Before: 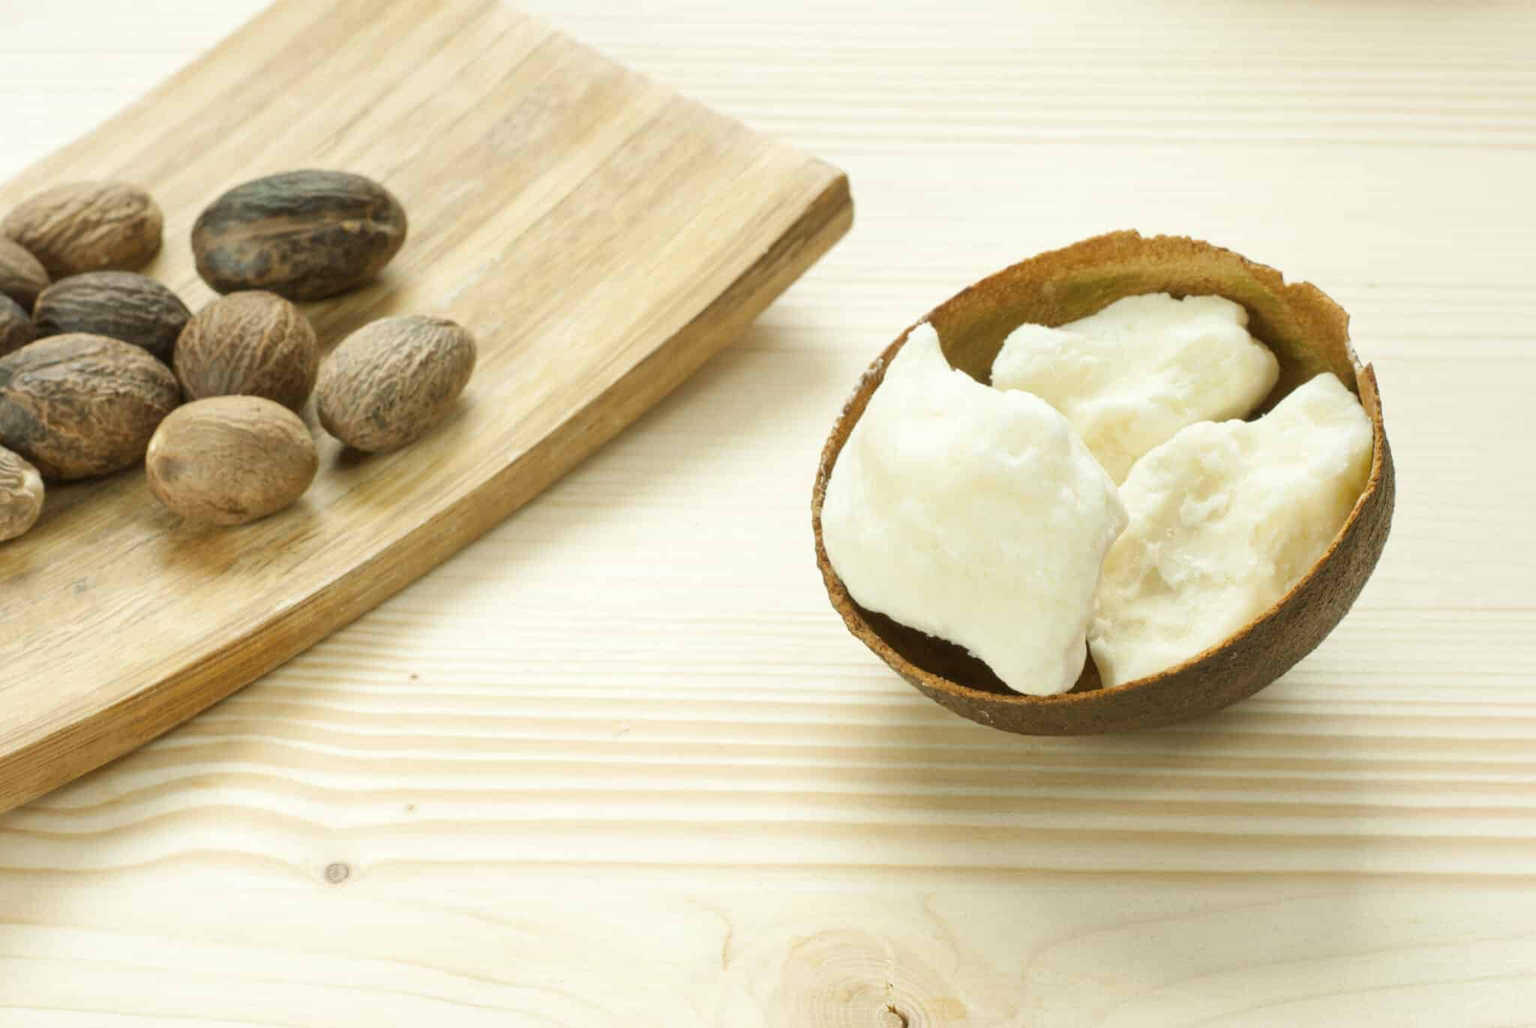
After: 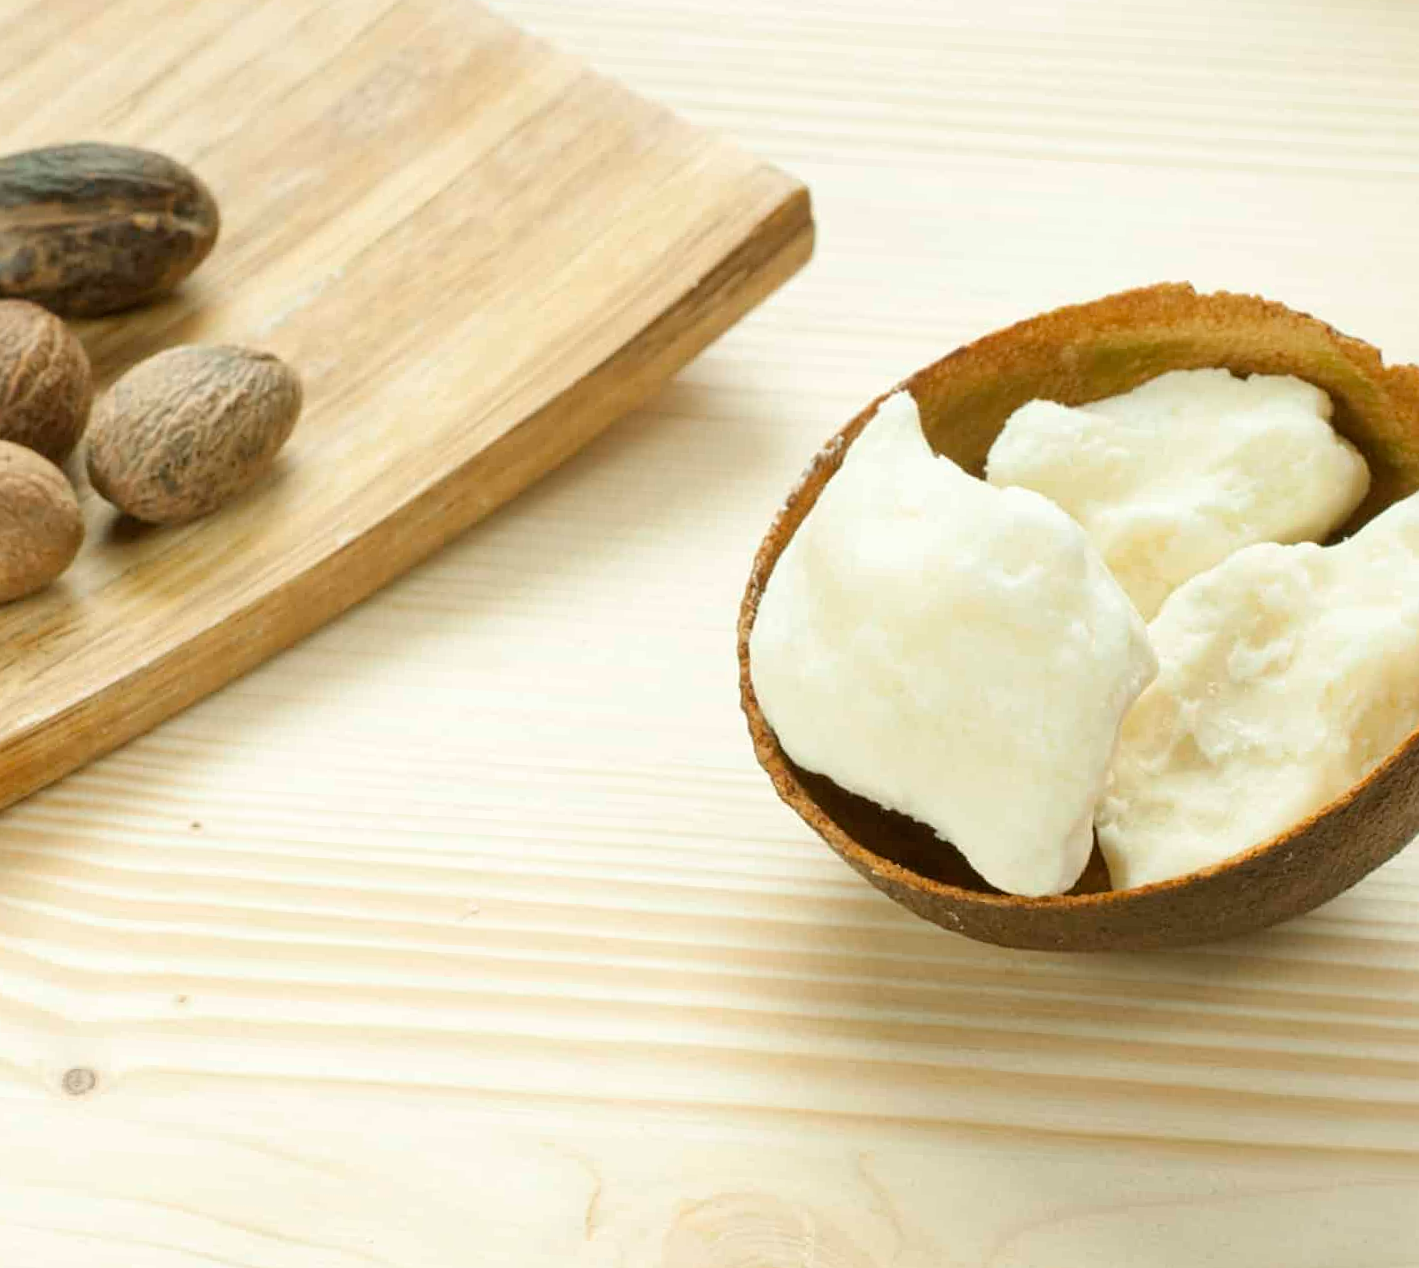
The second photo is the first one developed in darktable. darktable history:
sharpen: amount 0.203
crop and rotate: angle -3.11°, left 14.238%, top 0.045%, right 10.937%, bottom 0.056%
